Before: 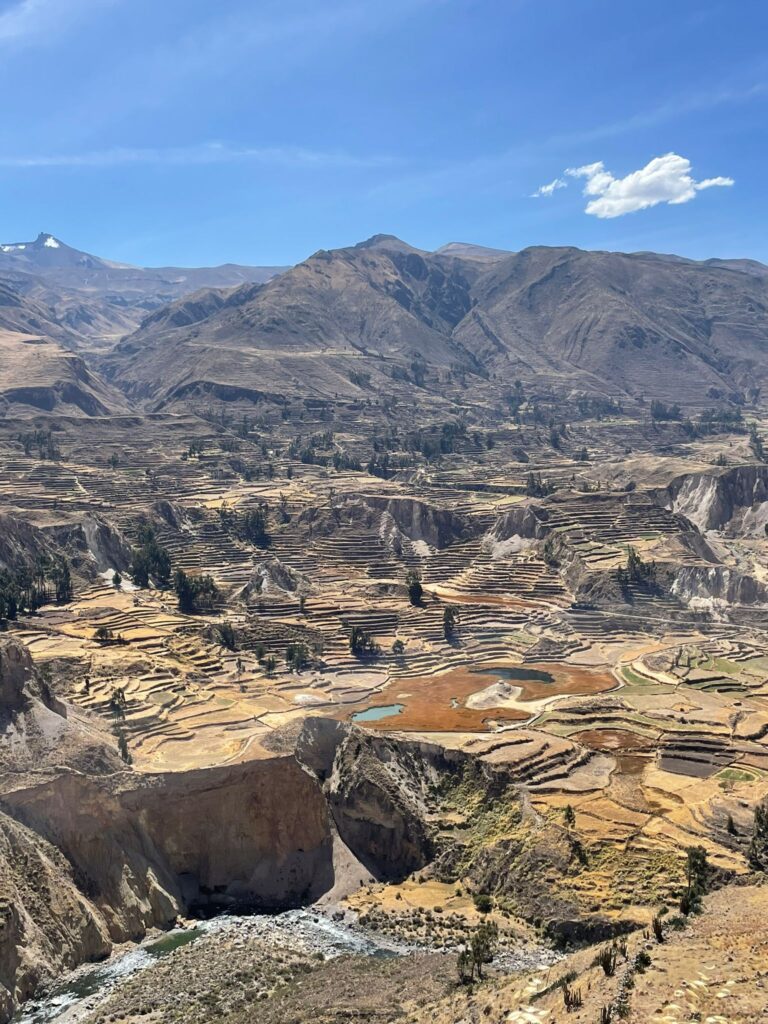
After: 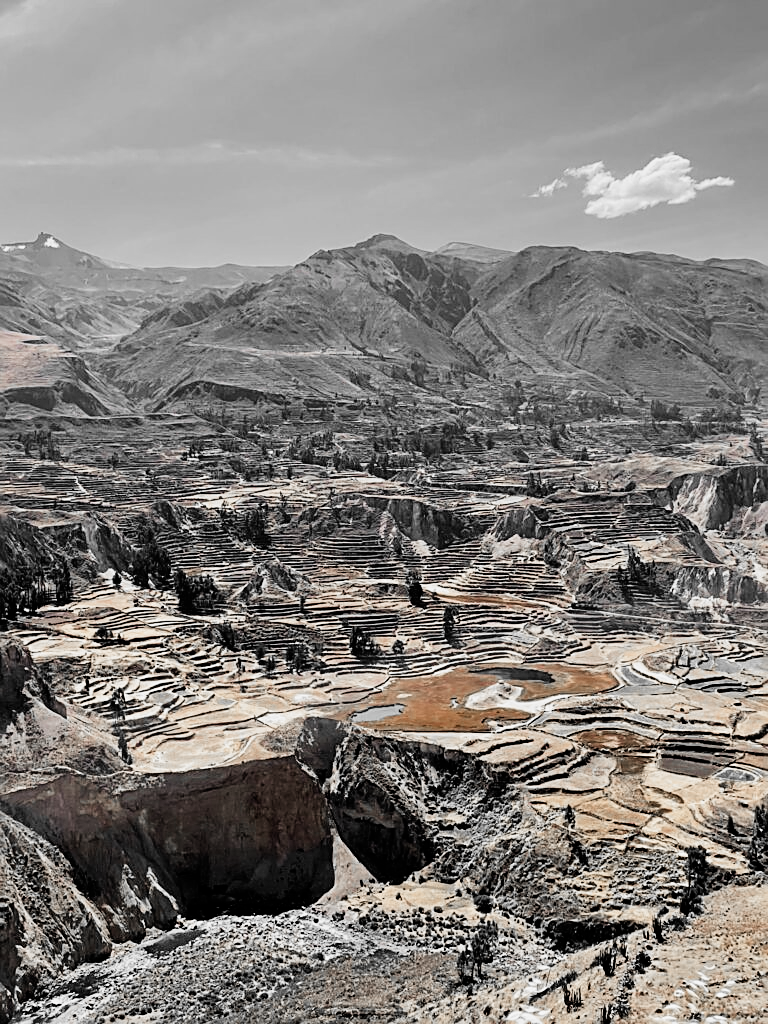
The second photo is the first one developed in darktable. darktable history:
sharpen: amount 0.575
color zones: curves: ch0 [(0, 0.497) (0.096, 0.361) (0.221, 0.538) (0.429, 0.5) (0.571, 0.5) (0.714, 0.5) (0.857, 0.5) (1, 0.497)]; ch1 [(0, 0.5) (0.143, 0.5) (0.257, -0.002) (0.429, 0.04) (0.571, -0.001) (0.714, -0.015) (0.857, 0.024) (1, 0.5)]
filmic rgb: black relative exposure -5 EV, white relative exposure 3.5 EV, hardness 3.19, contrast 1.4, highlights saturation mix -30%
